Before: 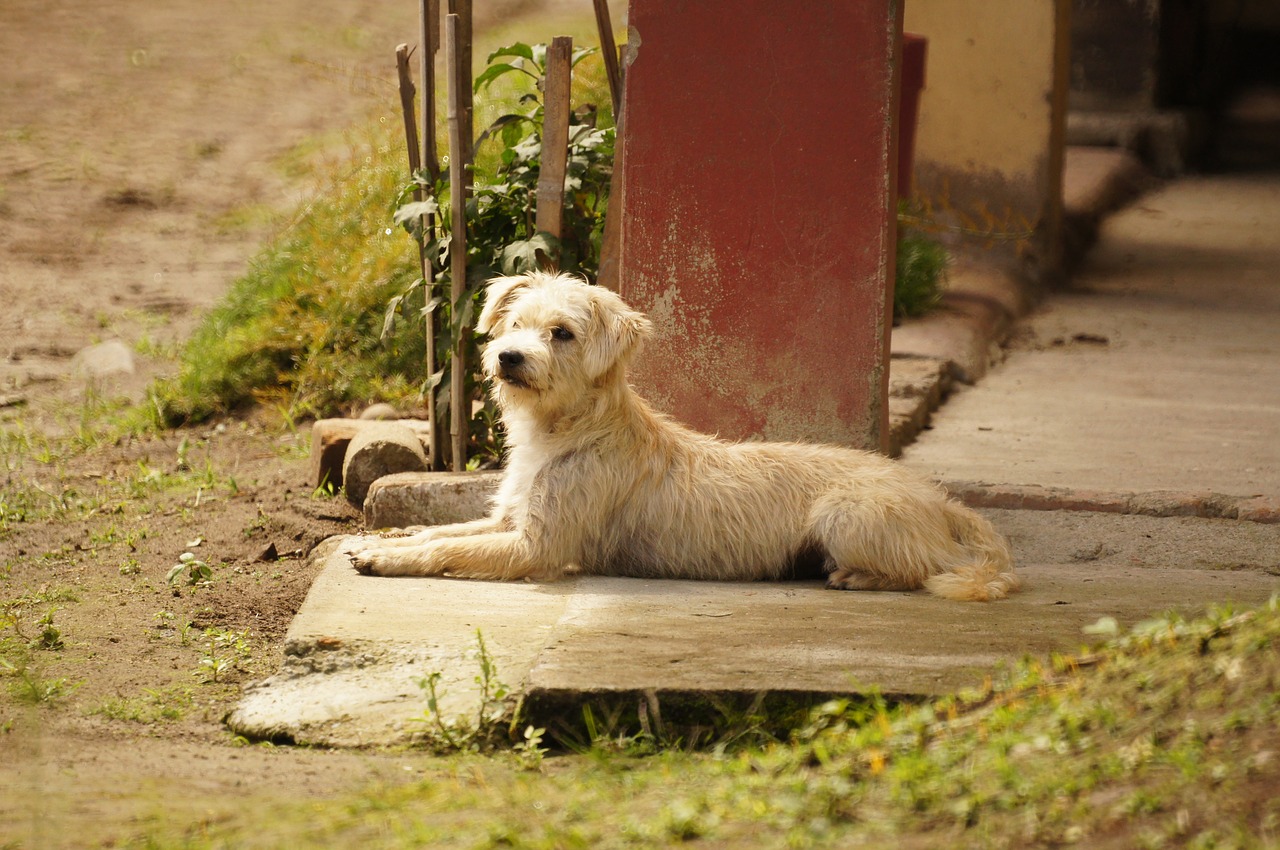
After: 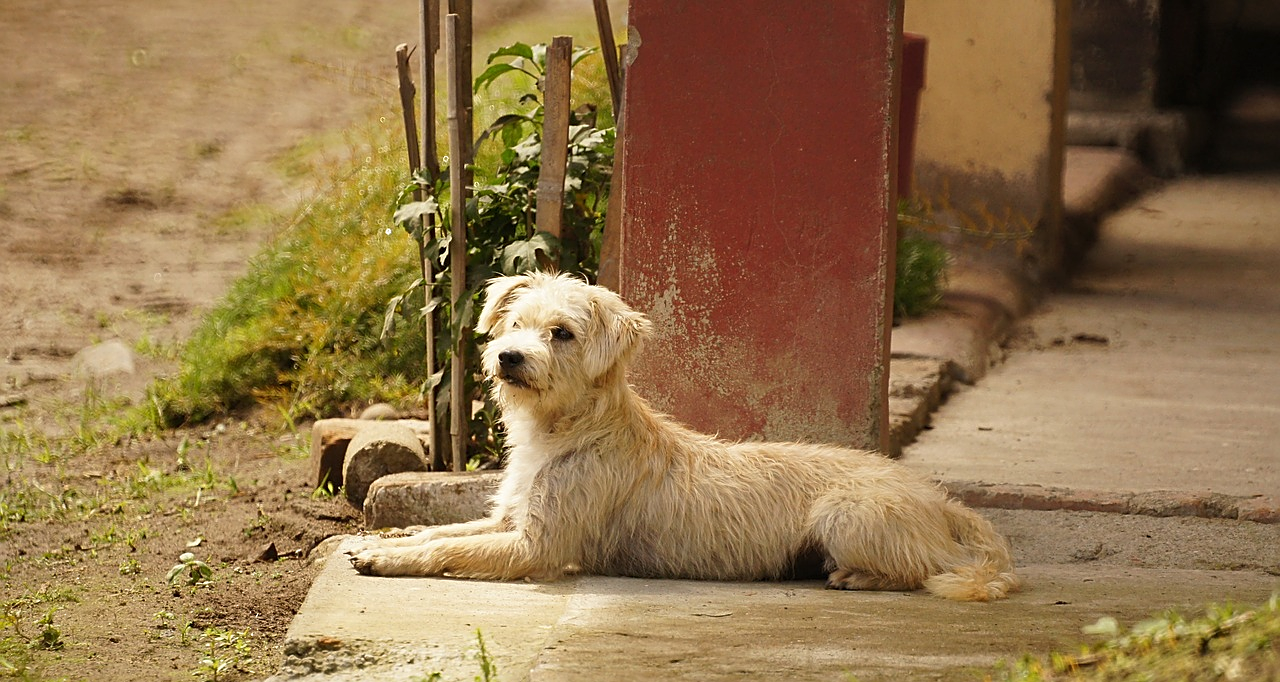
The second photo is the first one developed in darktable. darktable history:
sharpen: on, module defaults
crop: bottom 19.67%
shadows and highlights: radius 266.89, soften with gaussian
